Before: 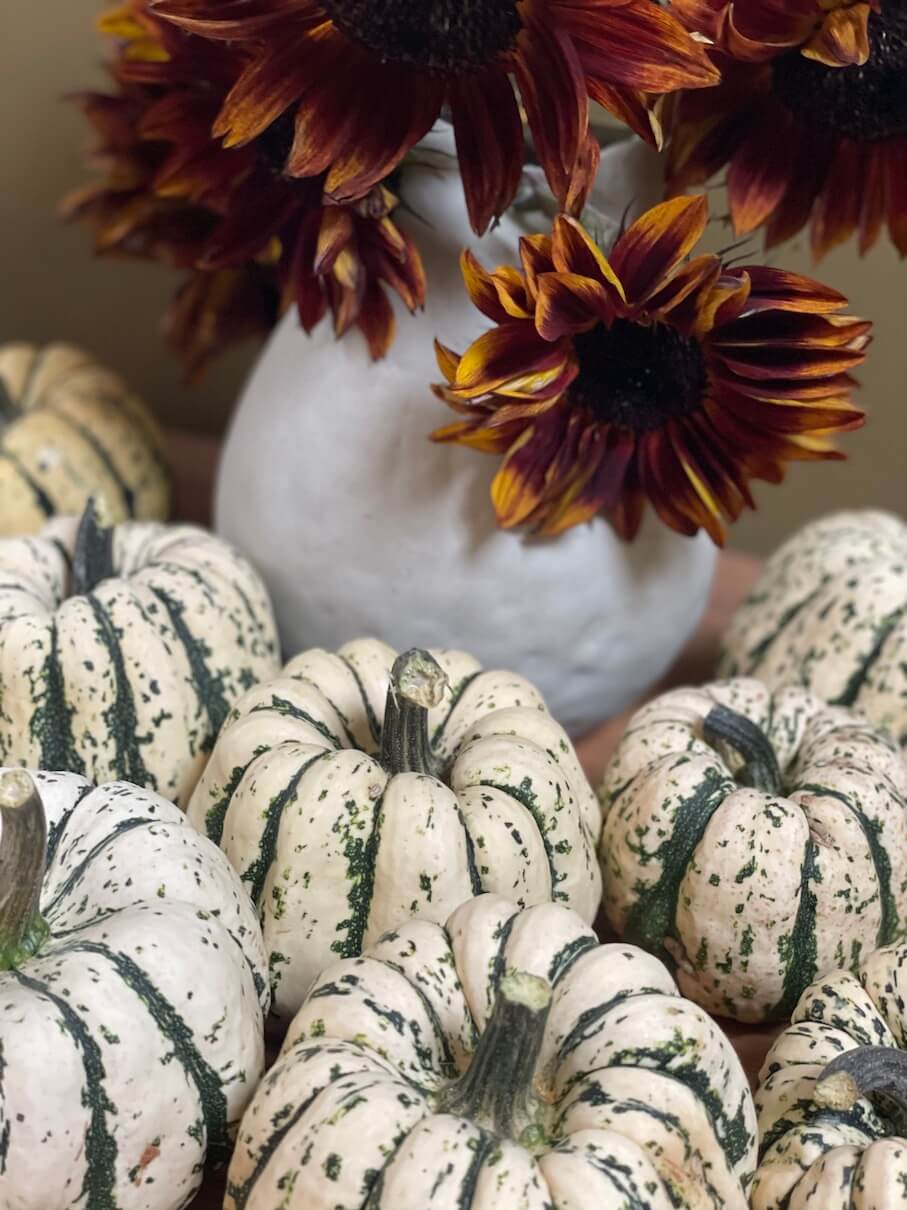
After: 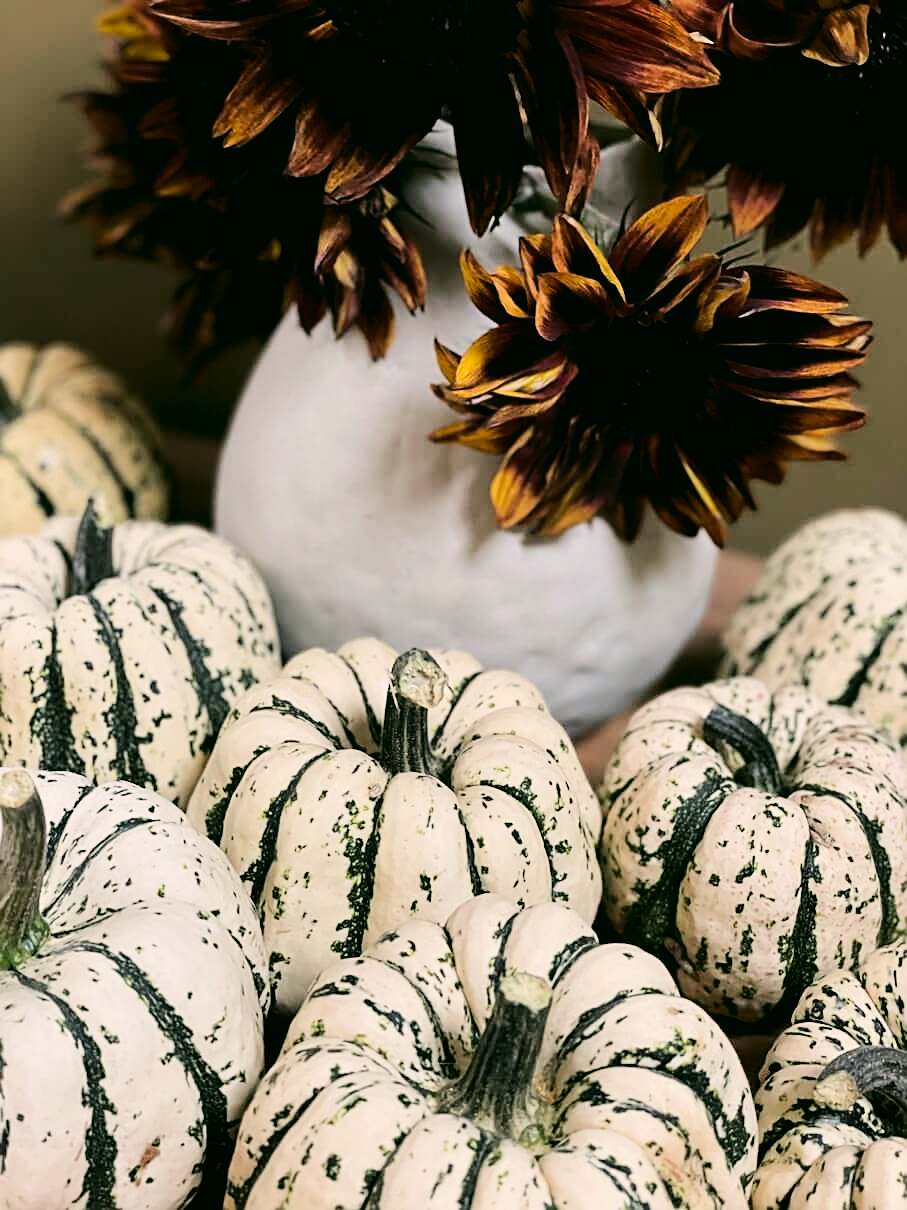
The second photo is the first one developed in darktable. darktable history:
sharpen: on, module defaults
color correction: highlights a* 4.02, highlights b* 4.98, shadows a* -7.55, shadows b* 4.98
tone equalizer: -8 EV -1.08 EV, -7 EV -1.01 EV, -6 EV -0.867 EV, -5 EV -0.578 EV, -3 EV 0.578 EV, -2 EV 0.867 EV, -1 EV 1.01 EV, +0 EV 1.08 EV, edges refinement/feathering 500, mask exposure compensation -1.57 EV, preserve details no
filmic rgb: black relative exposure -7.65 EV, white relative exposure 4.56 EV, hardness 3.61, contrast 1.05
